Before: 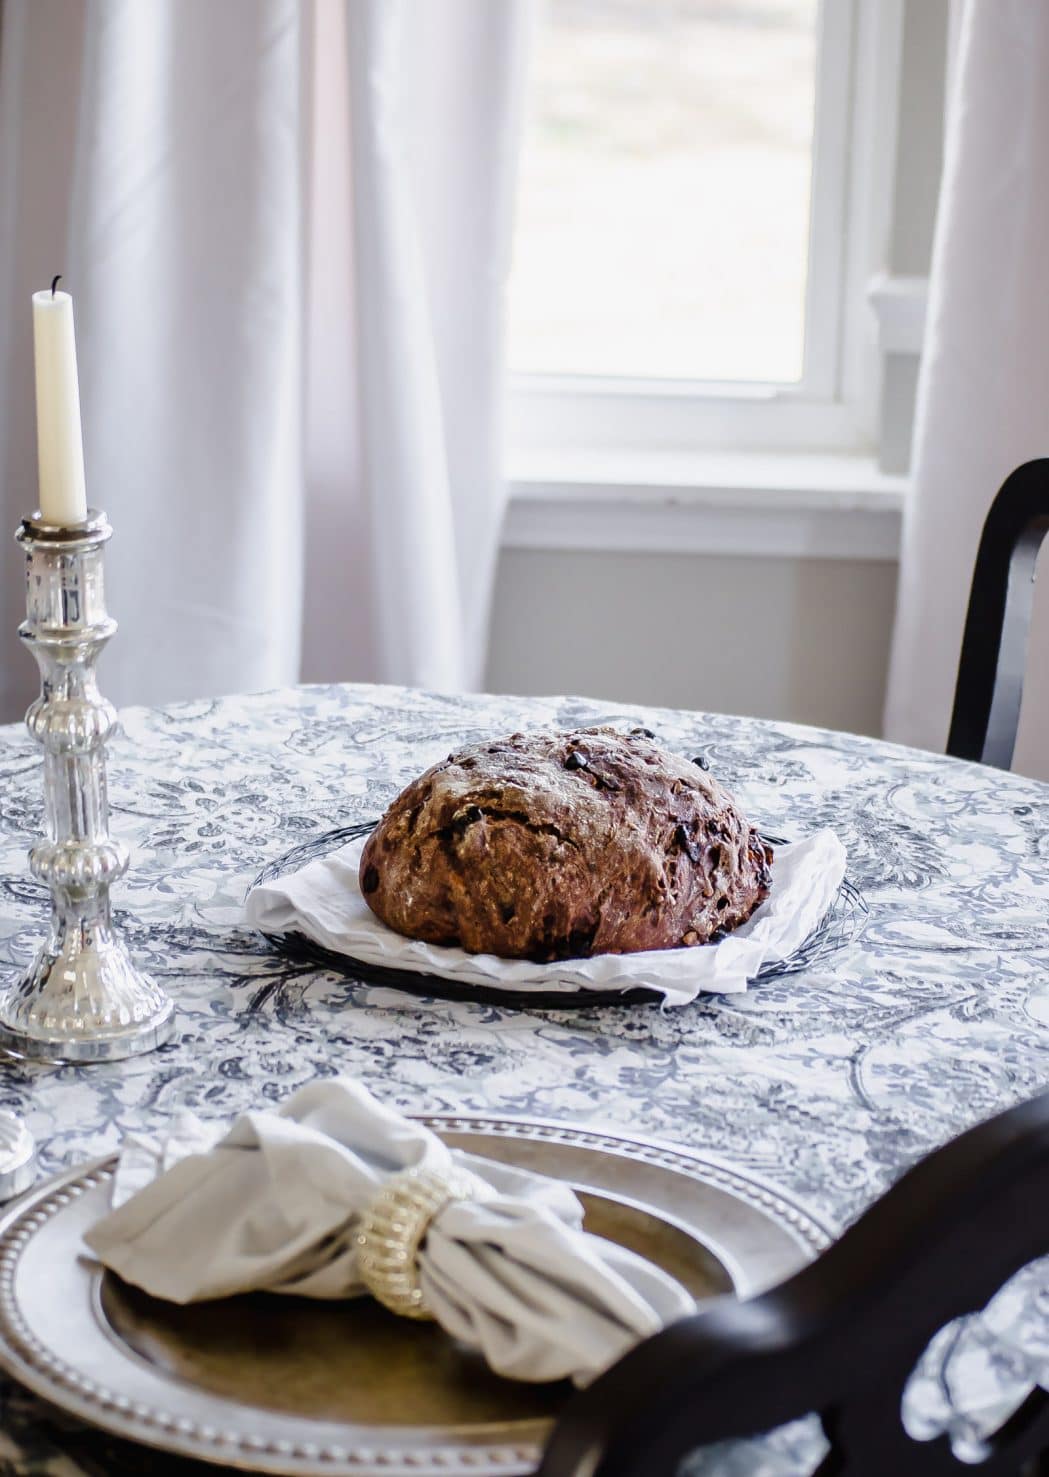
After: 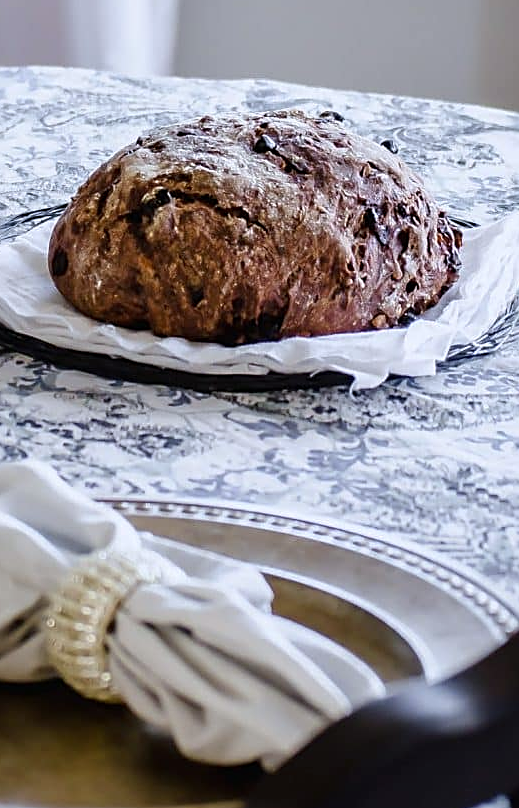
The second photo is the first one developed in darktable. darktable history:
white balance: red 0.974, blue 1.044
crop: left 29.672%, top 41.786%, right 20.851%, bottom 3.487%
sharpen: on, module defaults
